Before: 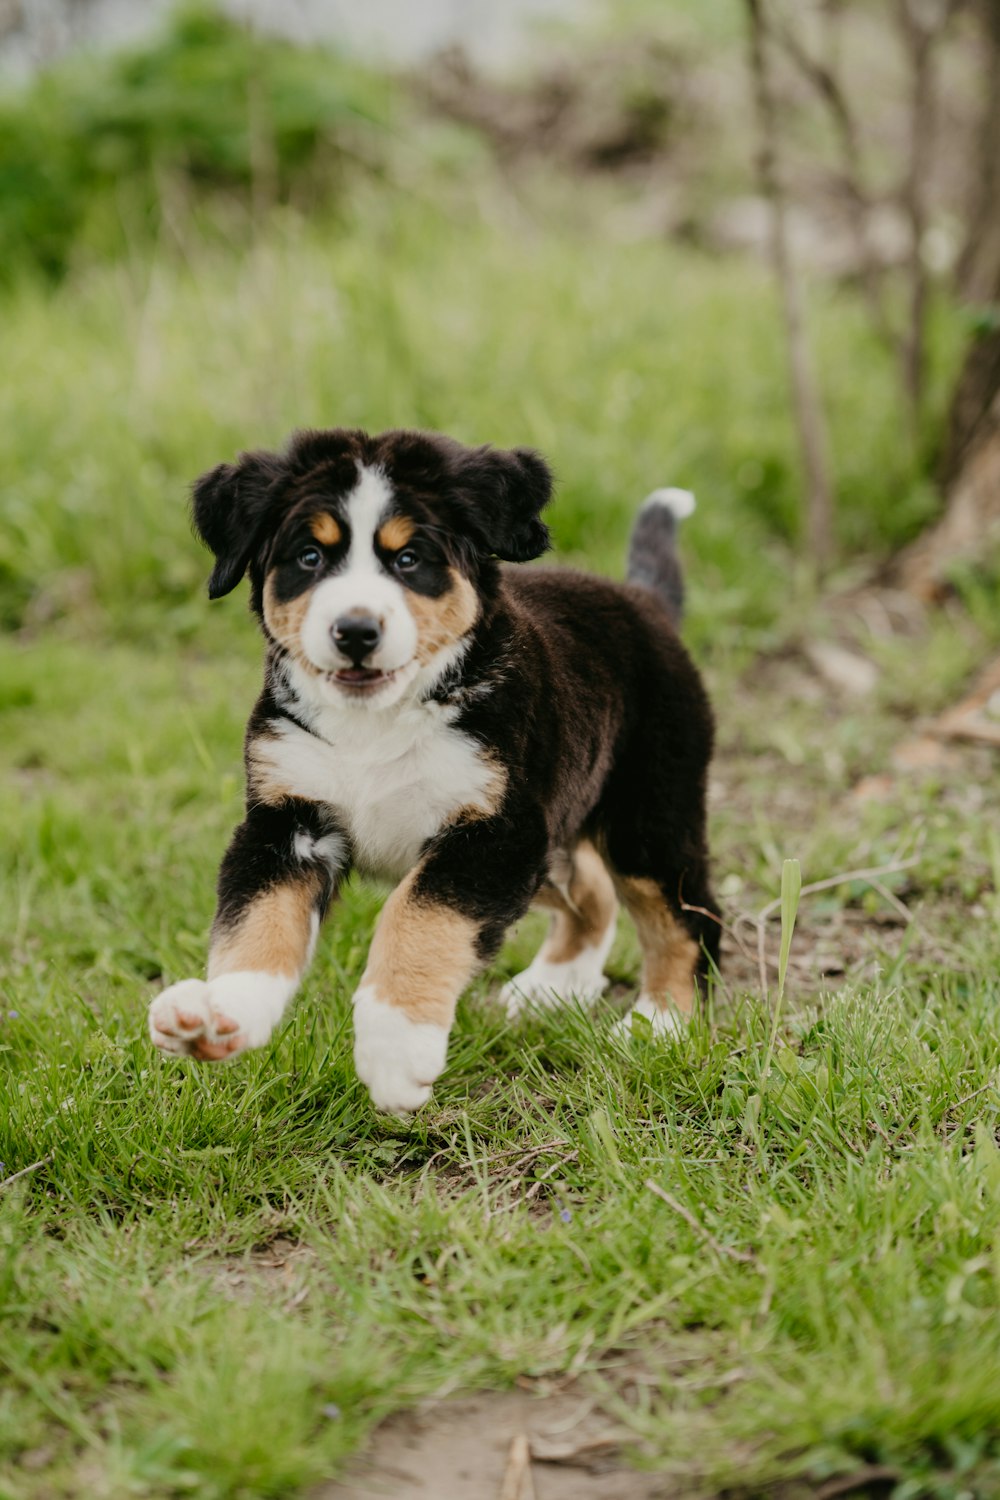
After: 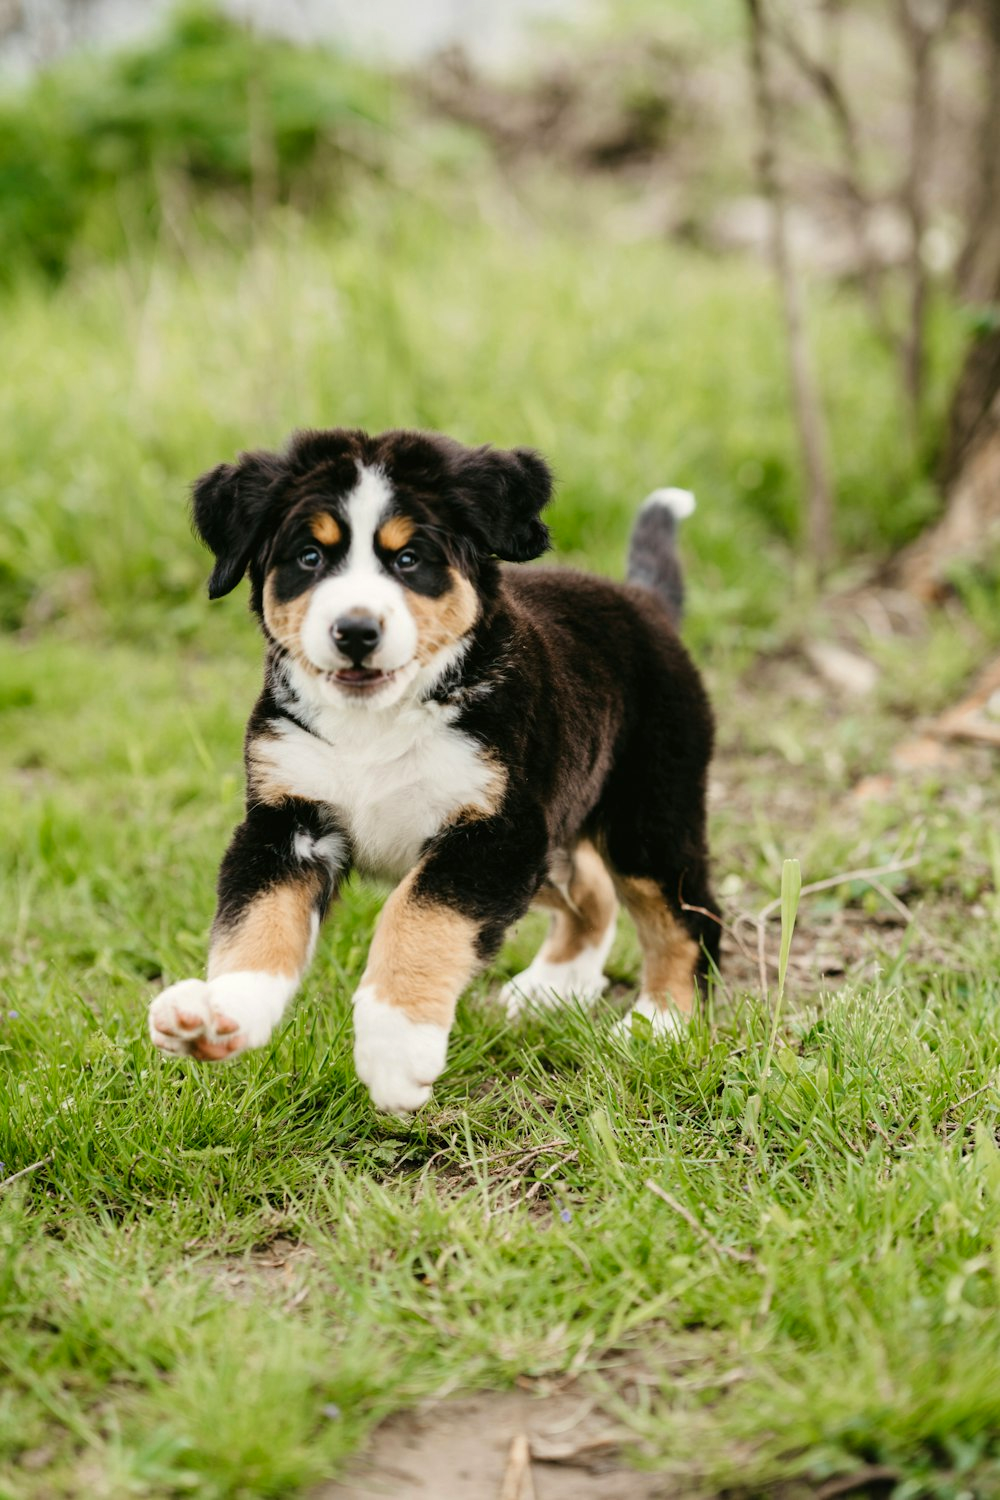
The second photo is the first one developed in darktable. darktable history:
levels: mode automatic, levels [0.052, 0.496, 0.908]
